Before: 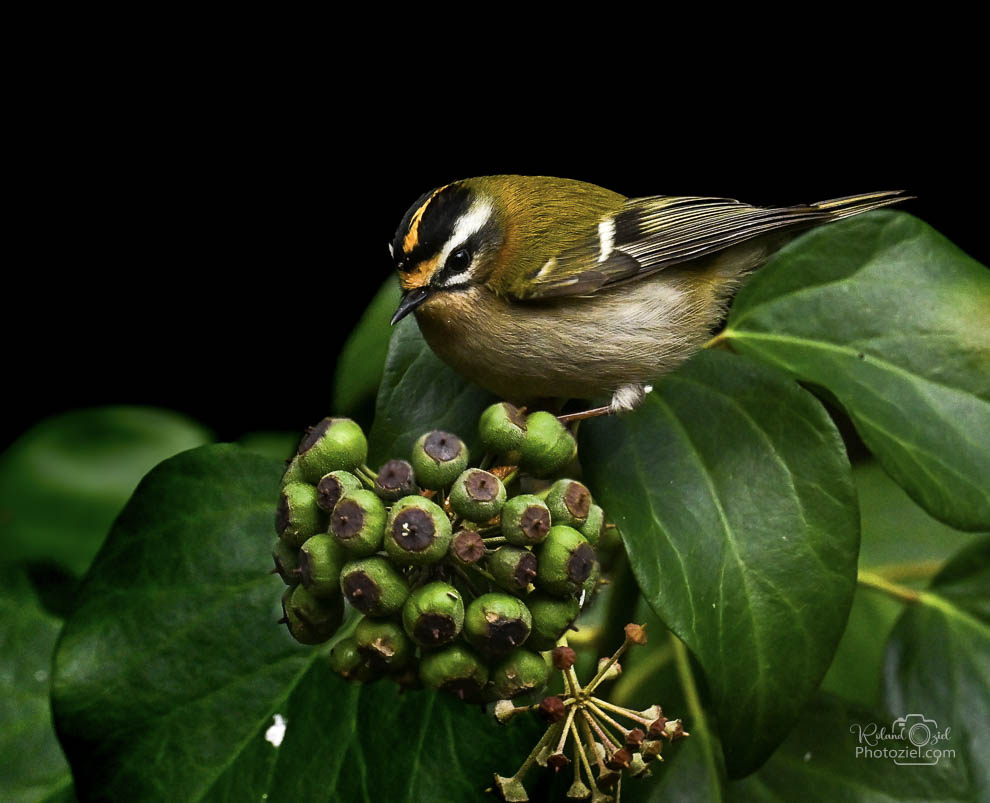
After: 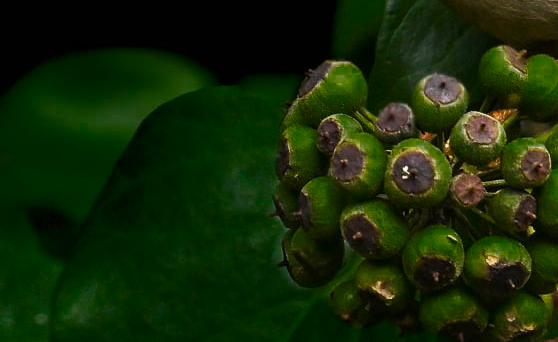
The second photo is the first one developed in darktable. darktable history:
crop: top 44.483%, right 43.593%, bottom 12.892%
color zones: curves: ch0 [(0.25, 0.5) (0.347, 0.092) (0.75, 0.5)]; ch1 [(0.25, 0.5) (0.33, 0.51) (0.75, 0.5)]
